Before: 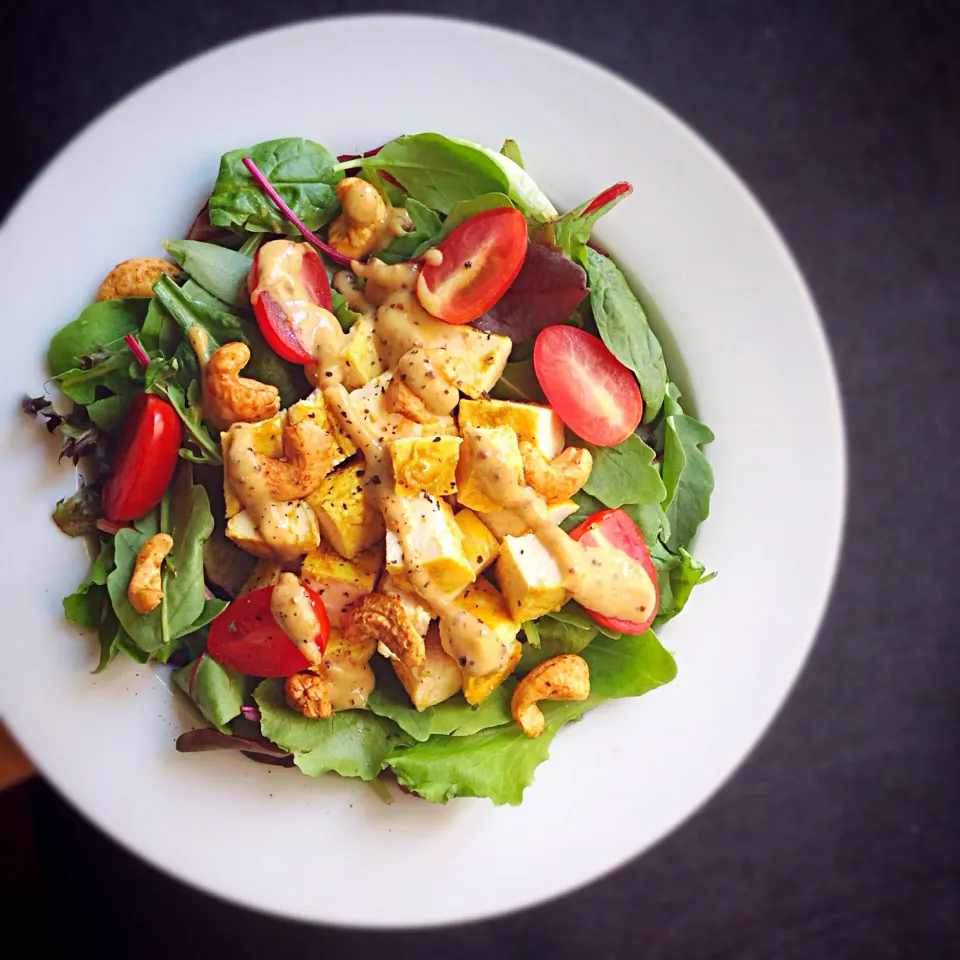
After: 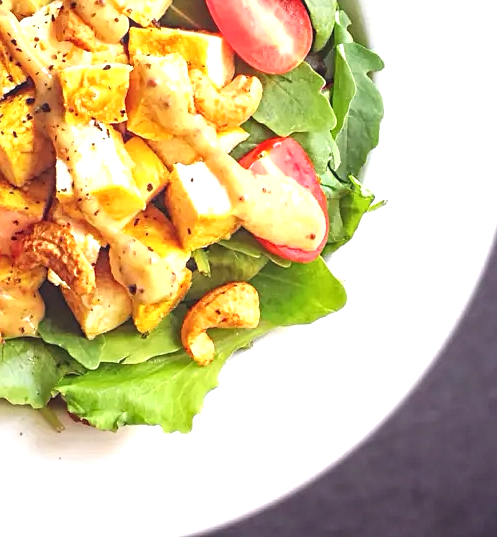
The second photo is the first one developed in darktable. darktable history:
sharpen: radius 1.272, amount 0.305, threshold 0
local contrast: on, module defaults
exposure: black level correction -0.005, exposure 0.622 EV, compensate highlight preservation false
crop: left 34.479%, top 38.822%, right 13.718%, bottom 5.172%
